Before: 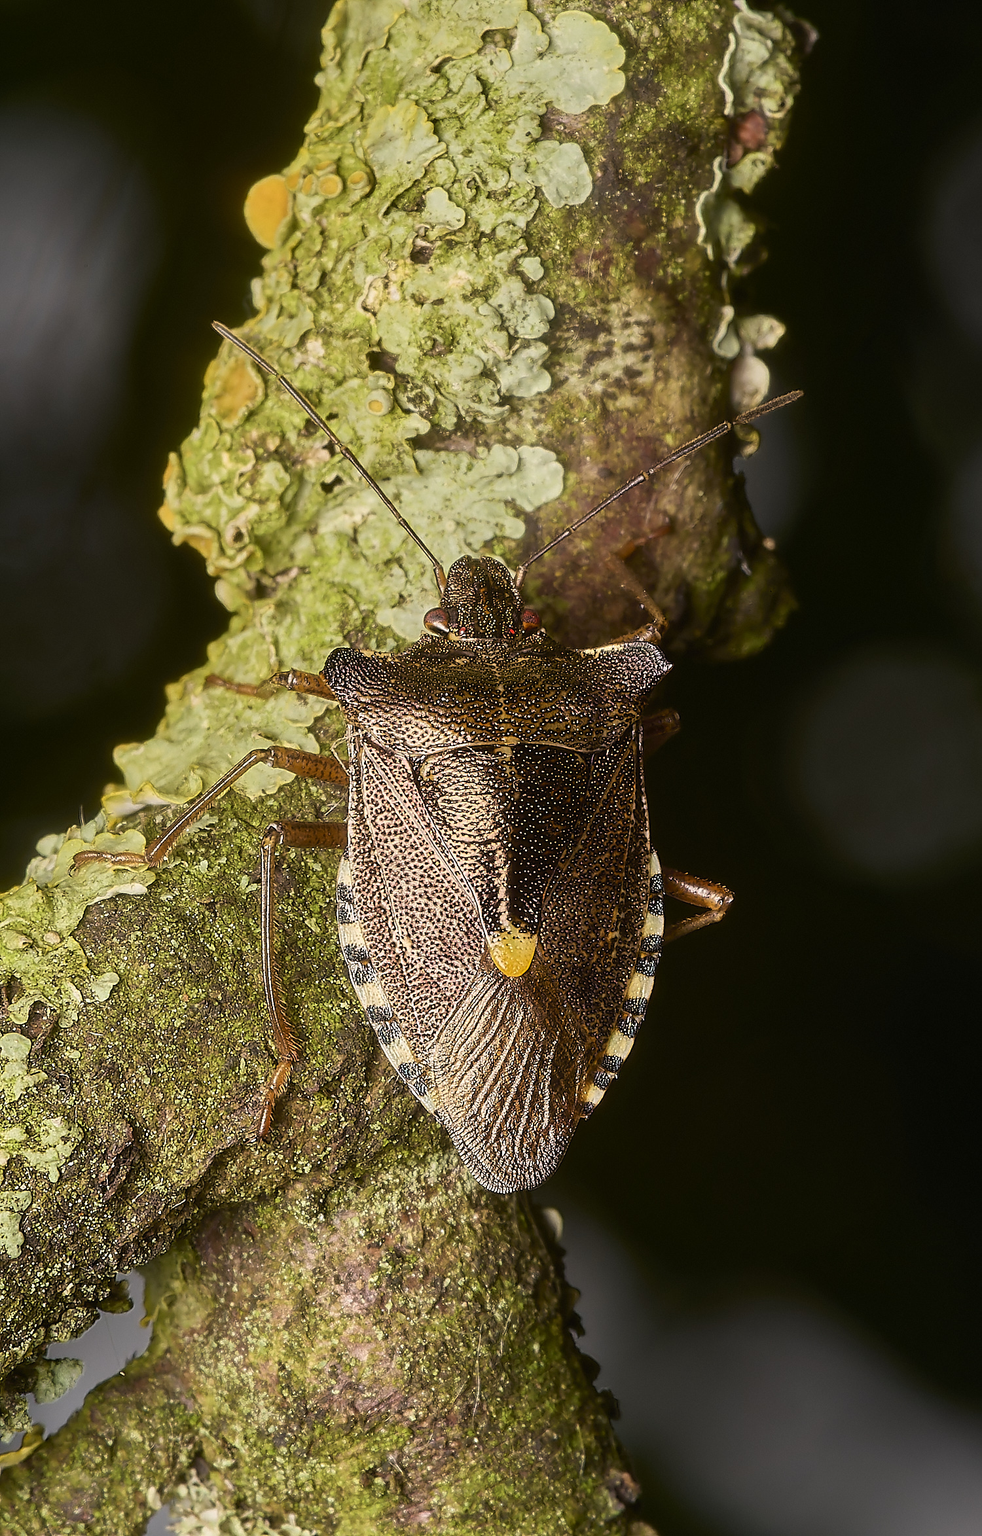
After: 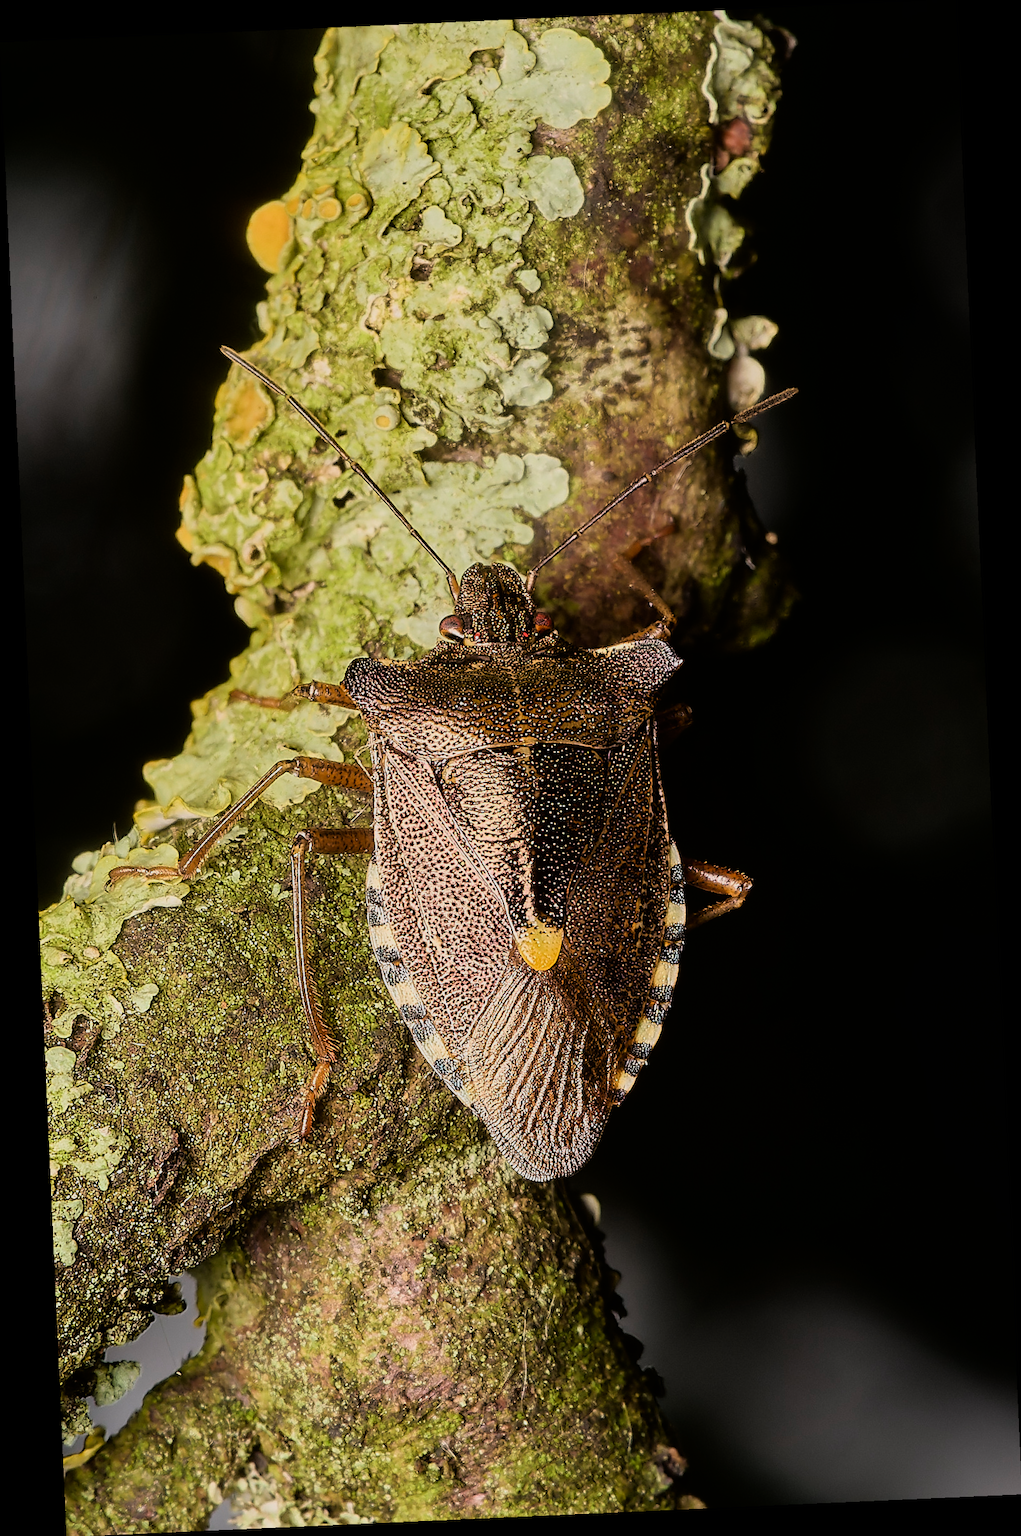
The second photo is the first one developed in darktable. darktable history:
filmic rgb: black relative exposure -11.88 EV, white relative exposure 5.43 EV, threshold 3 EV, hardness 4.49, latitude 50%, contrast 1.14, color science v5 (2021), contrast in shadows safe, contrast in highlights safe, enable highlight reconstruction true
rotate and perspective: rotation -2.56°, automatic cropping off
